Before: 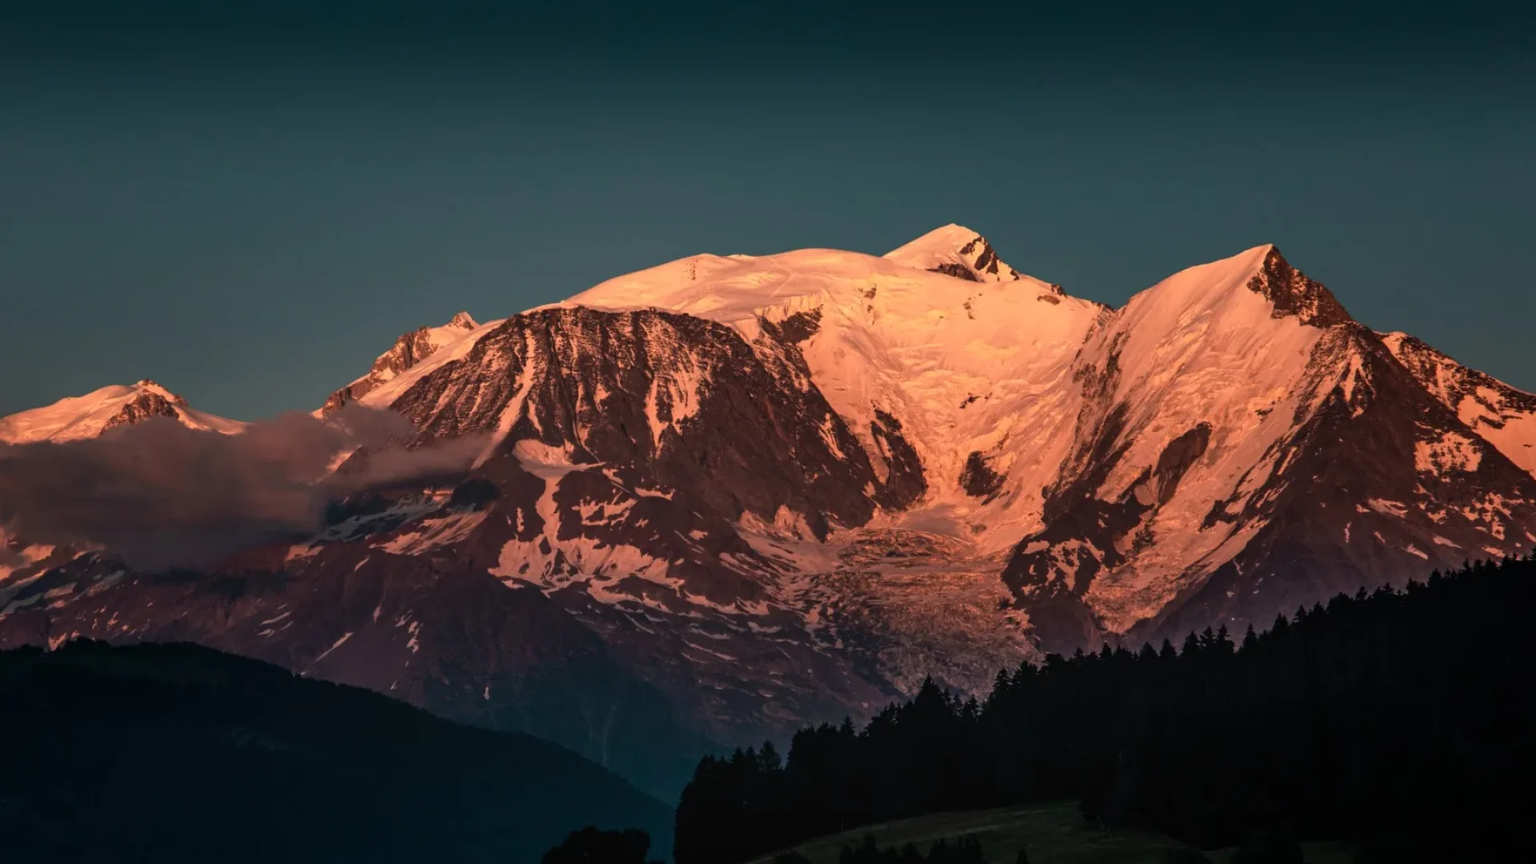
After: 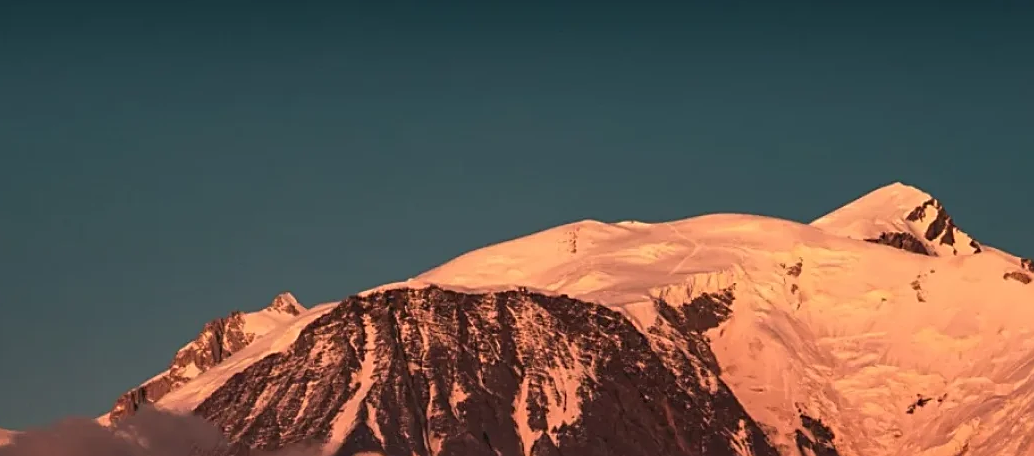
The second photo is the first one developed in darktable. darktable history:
sharpen: on, module defaults
crop: left 15.306%, top 9.065%, right 30.789%, bottom 48.638%
